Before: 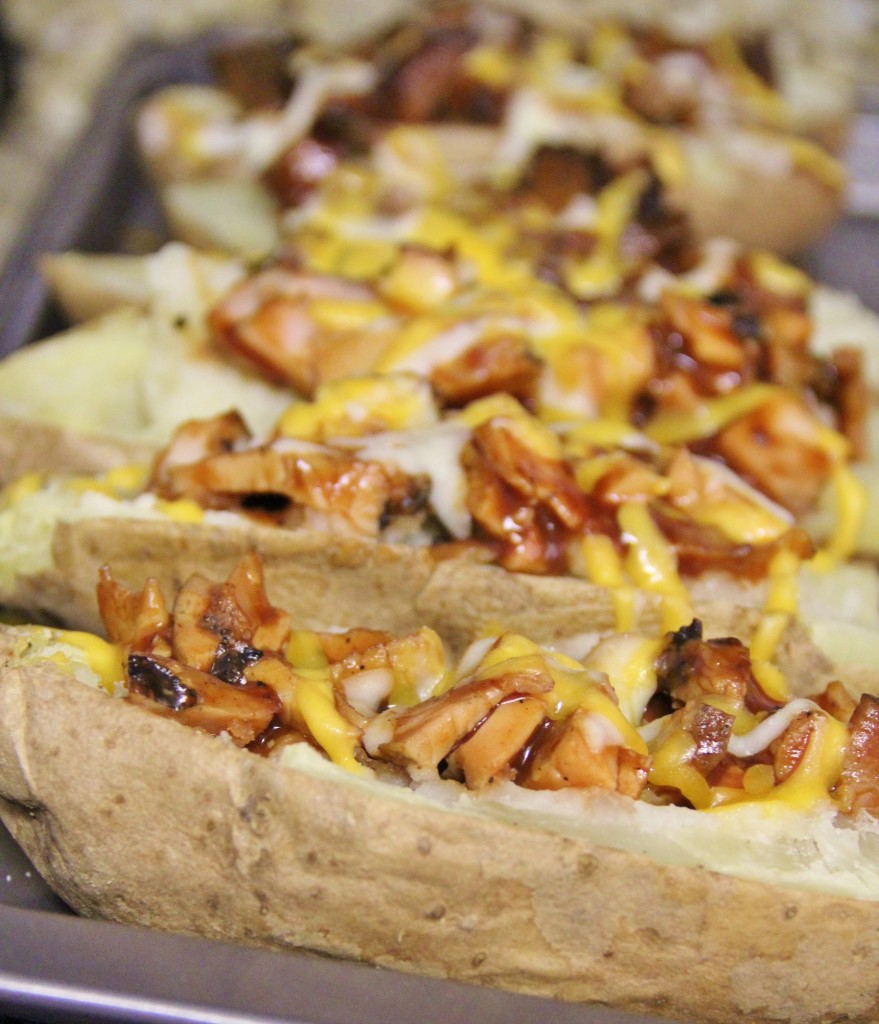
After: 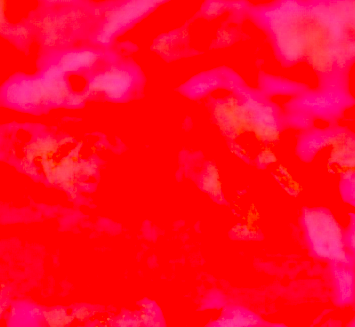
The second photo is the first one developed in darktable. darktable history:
color correction: highlights a* -39.68, highlights b* -40, shadows a* -40, shadows b* -40, saturation -3
sharpen: on, module defaults
color zones: curves: ch0 [(0.224, 0.526) (0.75, 0.5)]; ch1 [(0.055, 0.526) (0.224, 0.761) (0.377, 0.526) (0.75, 0.5)]
crop: left 31.751%, top 32.172%, right 27.8%, bottom 35.83%
rgb levels: levels [[0.034, 0.472, 0.904], [0, 0.5, 1], [0, 0.5, 1]]
color balance: lift [0.991, 1, 1, 1], gamma [0.996, 1, 1, 1], input saturation 98.52%, contrast 20.34%, output saturation 103.72%
contrast brightness saturation: contrast -0.32, brightness 0.75, saturation -0.78
